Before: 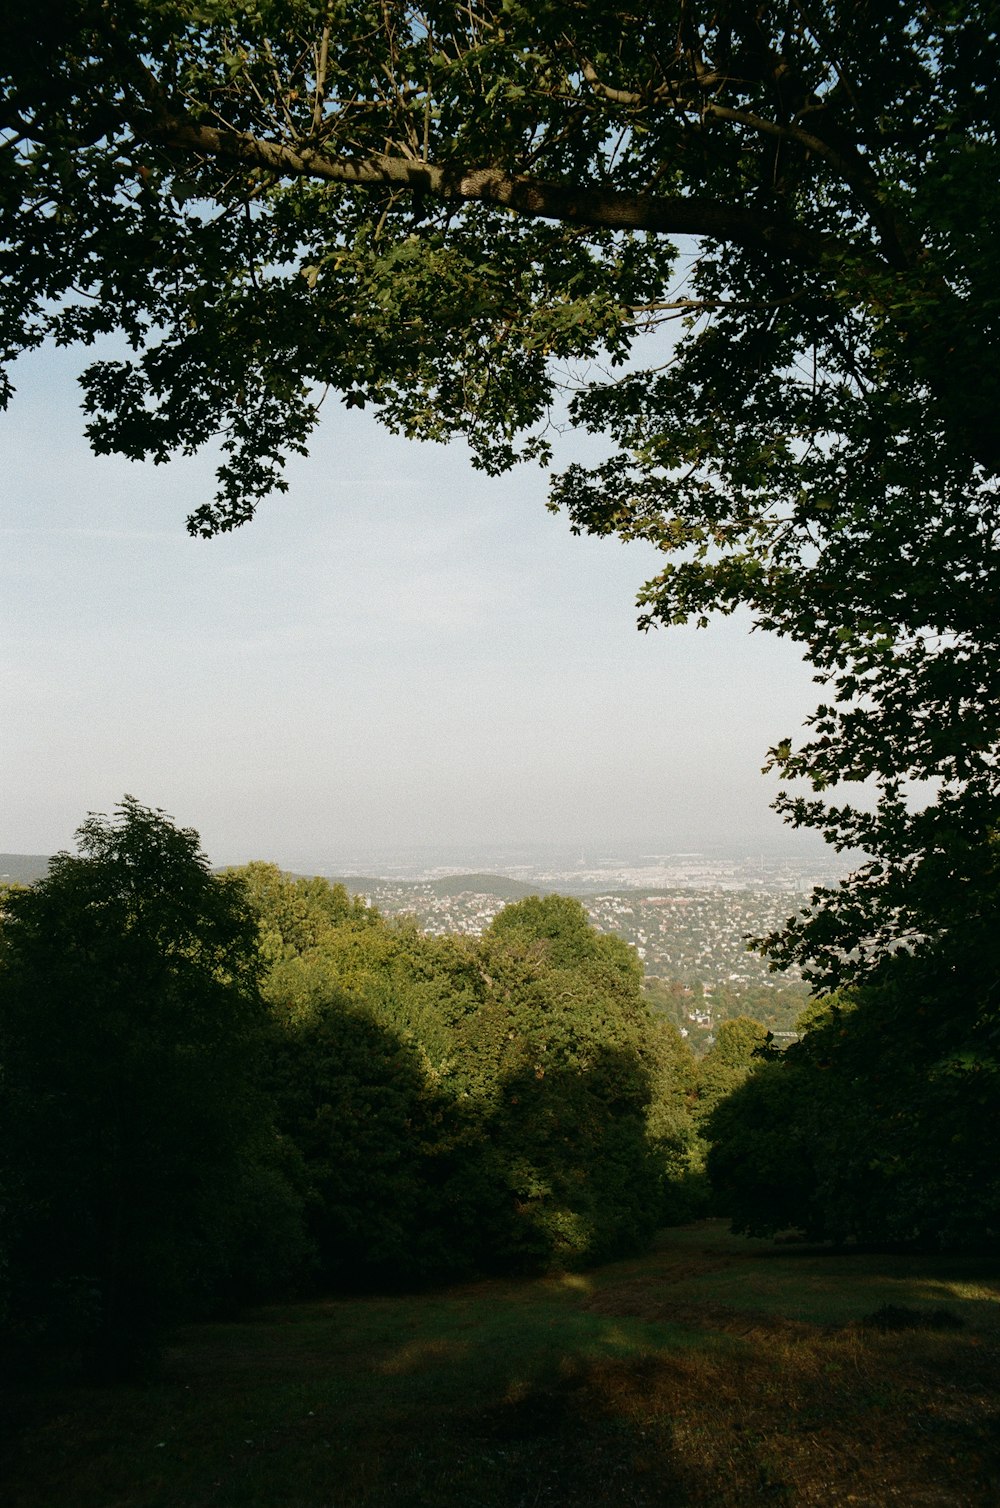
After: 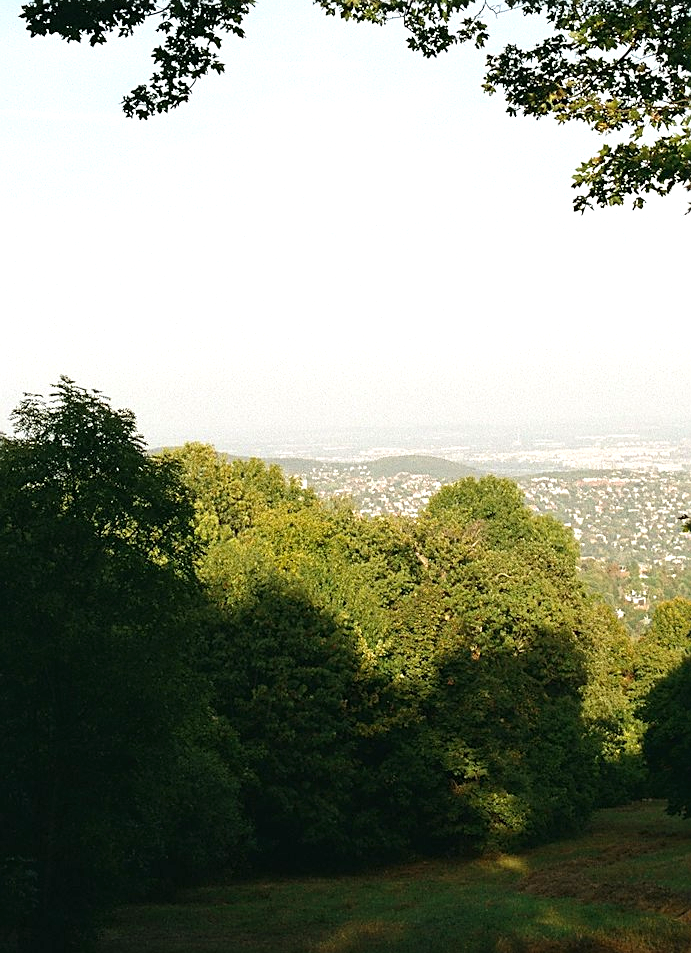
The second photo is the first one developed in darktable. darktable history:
sharpen: on, module defaults
crop: left 6.492%, top 27.831%, right 24.308%, bottom 8.954%
contrast brightness saturation: contrast 0.033, brightness 0.059, saturation 0.135
exposure: black level correction 0, exposure 0.691 EV, compensate exposure bias true, compensate highlight preservation false
